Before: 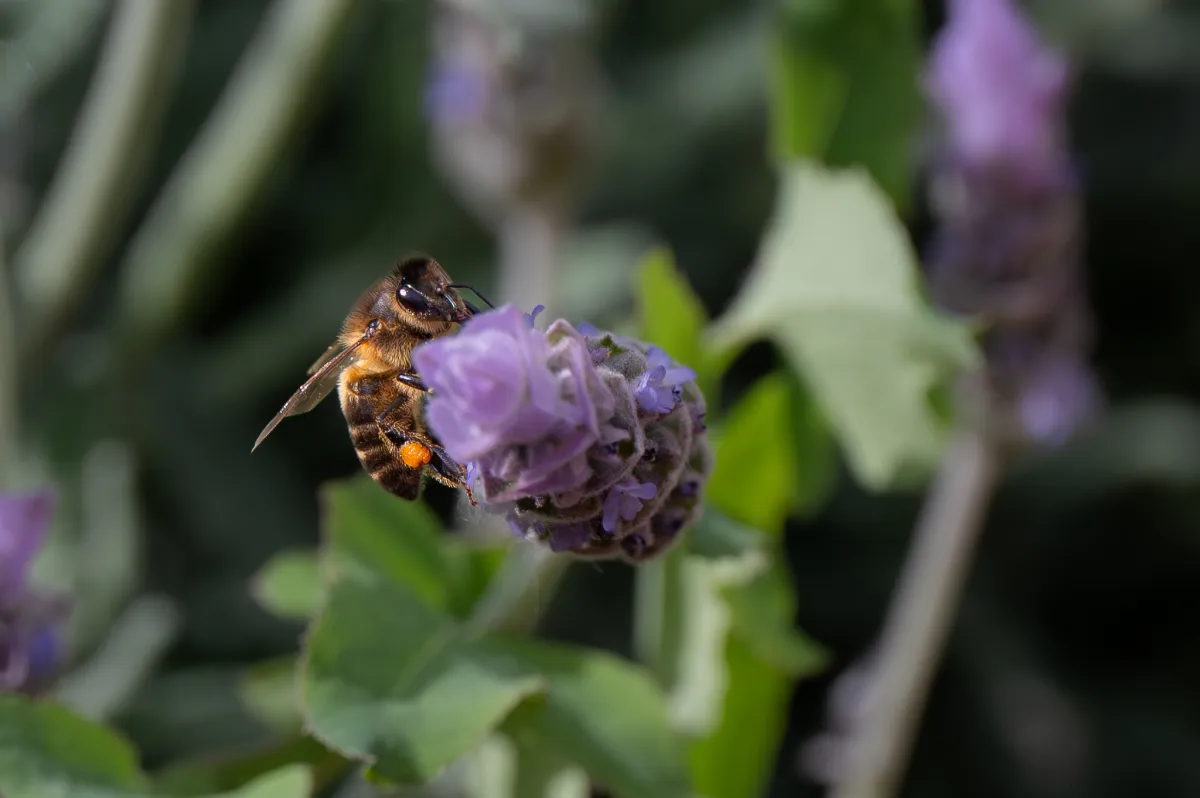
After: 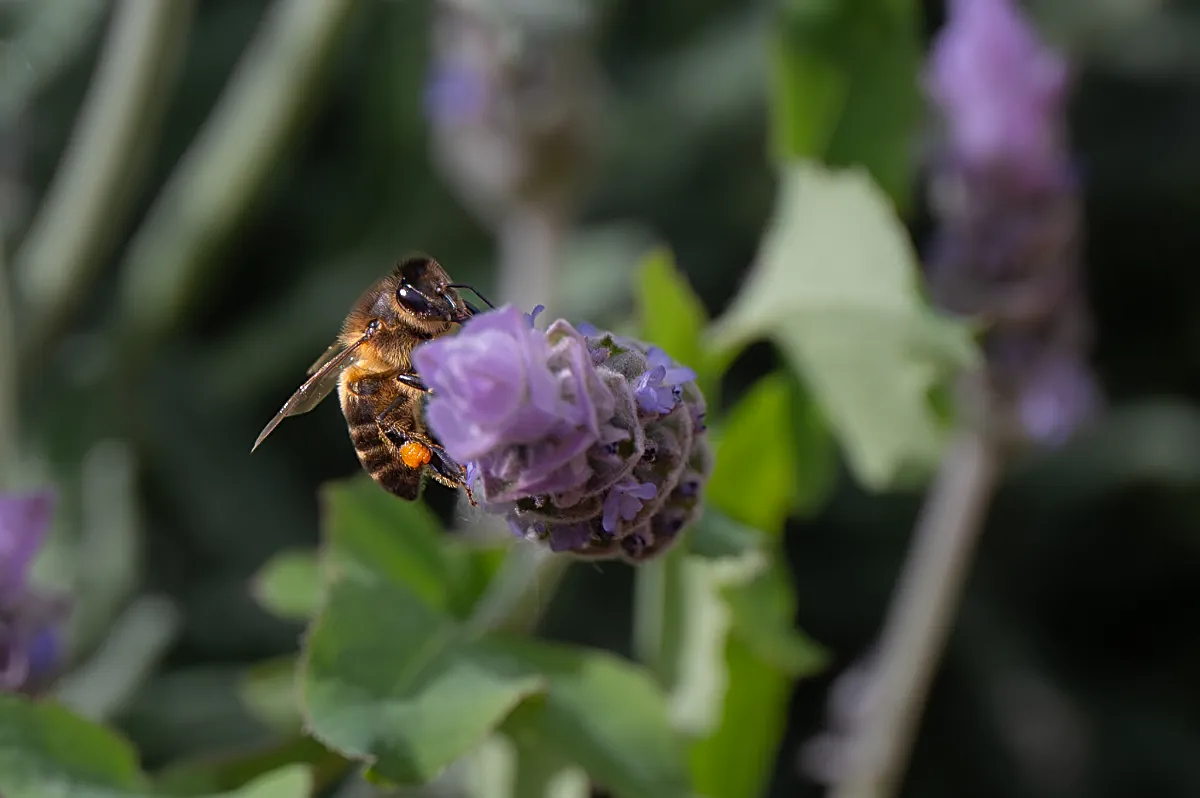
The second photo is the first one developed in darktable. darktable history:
sharpen: on, module defaults
local contrast: mode bilateral grid, contrast 100, coarseness 100, detail 89%, midtone range 0.2
